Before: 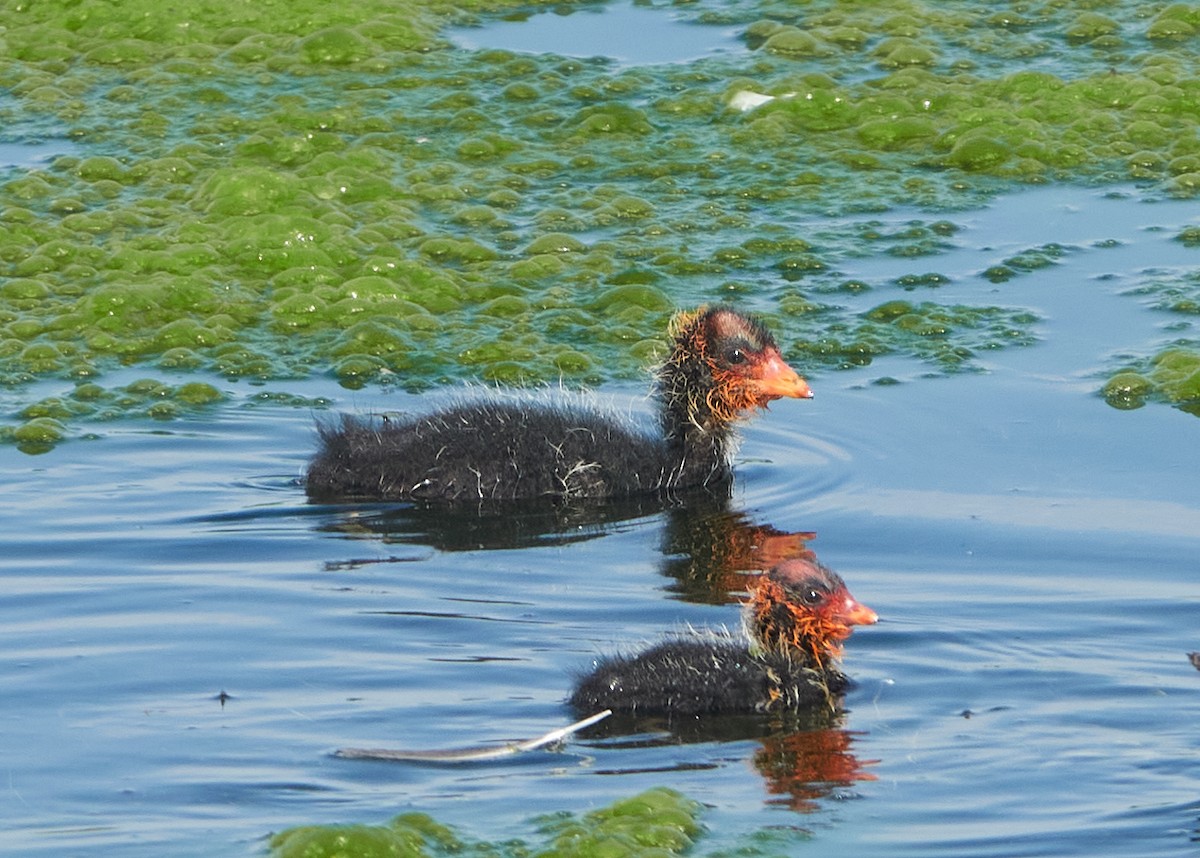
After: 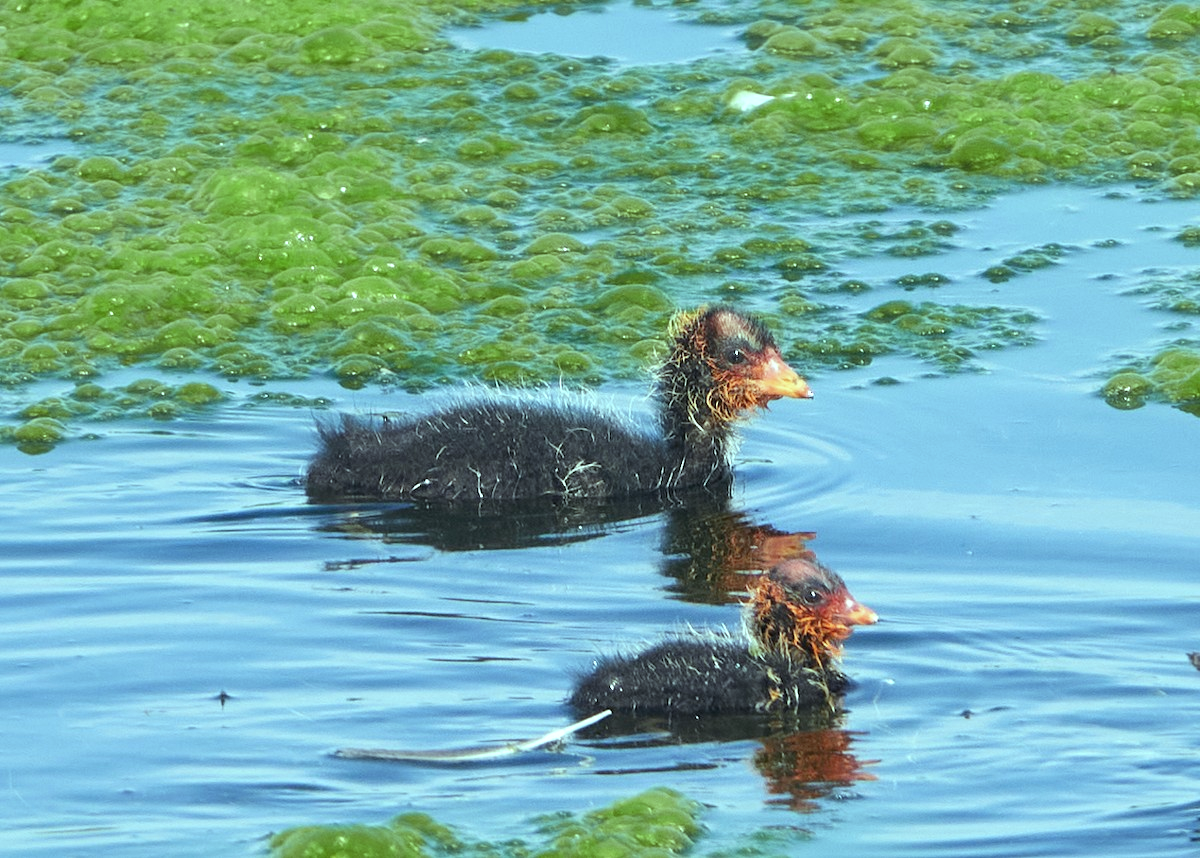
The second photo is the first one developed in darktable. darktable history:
shadows and highlights: radius 44.78, white point adjustment 6.64, compress 79.65%, highlights color adjustment 78.42%, soften with gaussian
color balance: mode lift, gamma, gain (sRGB), lift [0.997, 0.979, 1.021, 1.011], gamma [1, 1.084, 0.916, 0.998], gain [1, 0.87, 1.13, 1.101], contrast 4.55%, contrast fulcrum 38.24%, output saturation 104.09%
